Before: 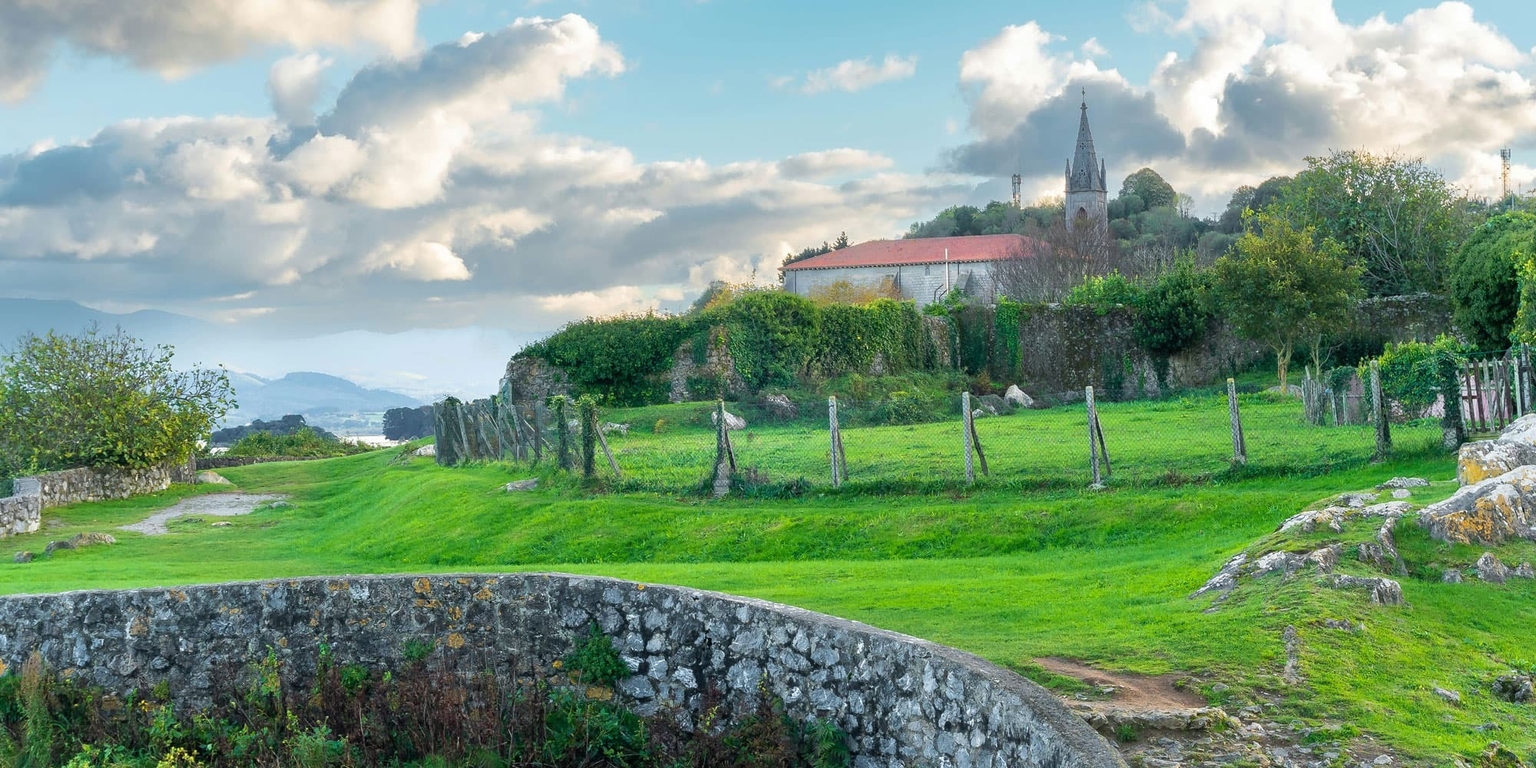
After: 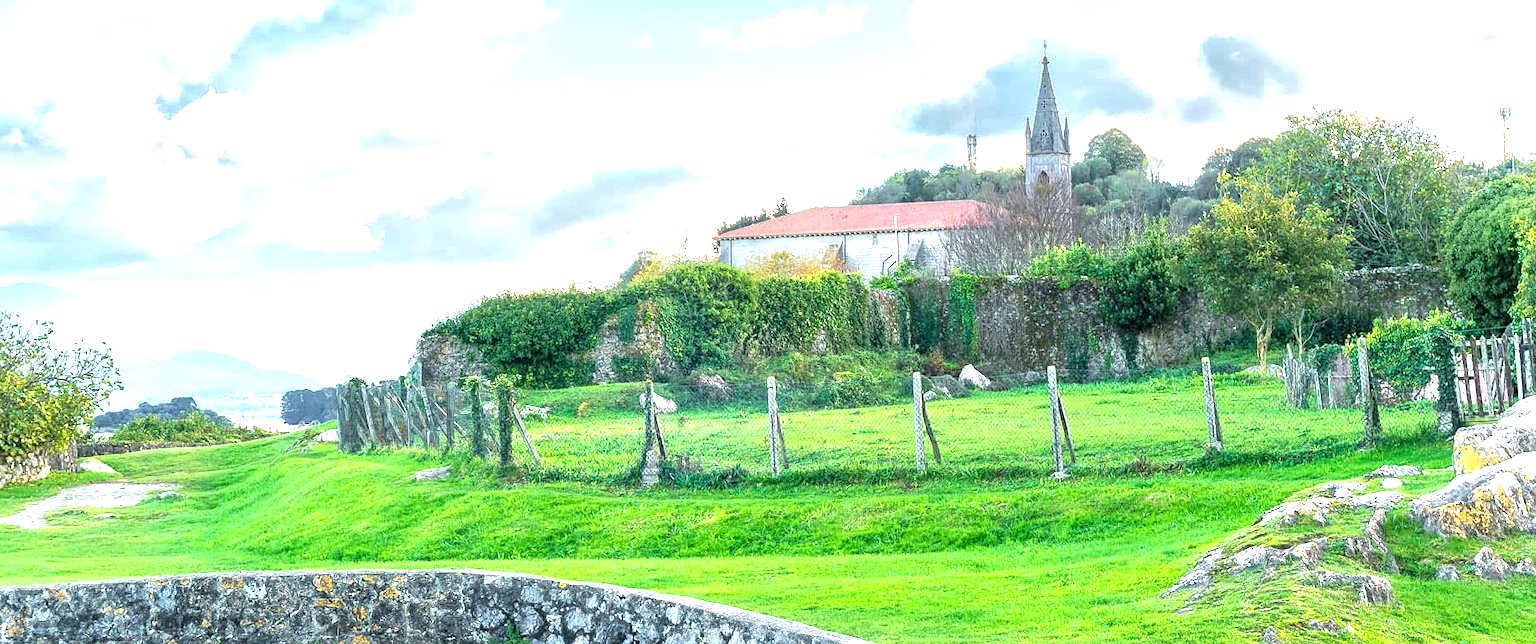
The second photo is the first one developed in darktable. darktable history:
shadows and highlights: radius 334.93, shadows 63.48, highlights 6.06, compress 87.7%, highlights color adjustment 39.73%, soften with gaussian
exposure: black level correction 0, exposure 1.2 EV, compensate highlight preservation false
crop: left 8.155%, top 6.611%, bottom 15.385%
local contrast: highlights 99%, shadows 86%, detail 160%, midtone range 0.2
sharpen: amount 0.2
